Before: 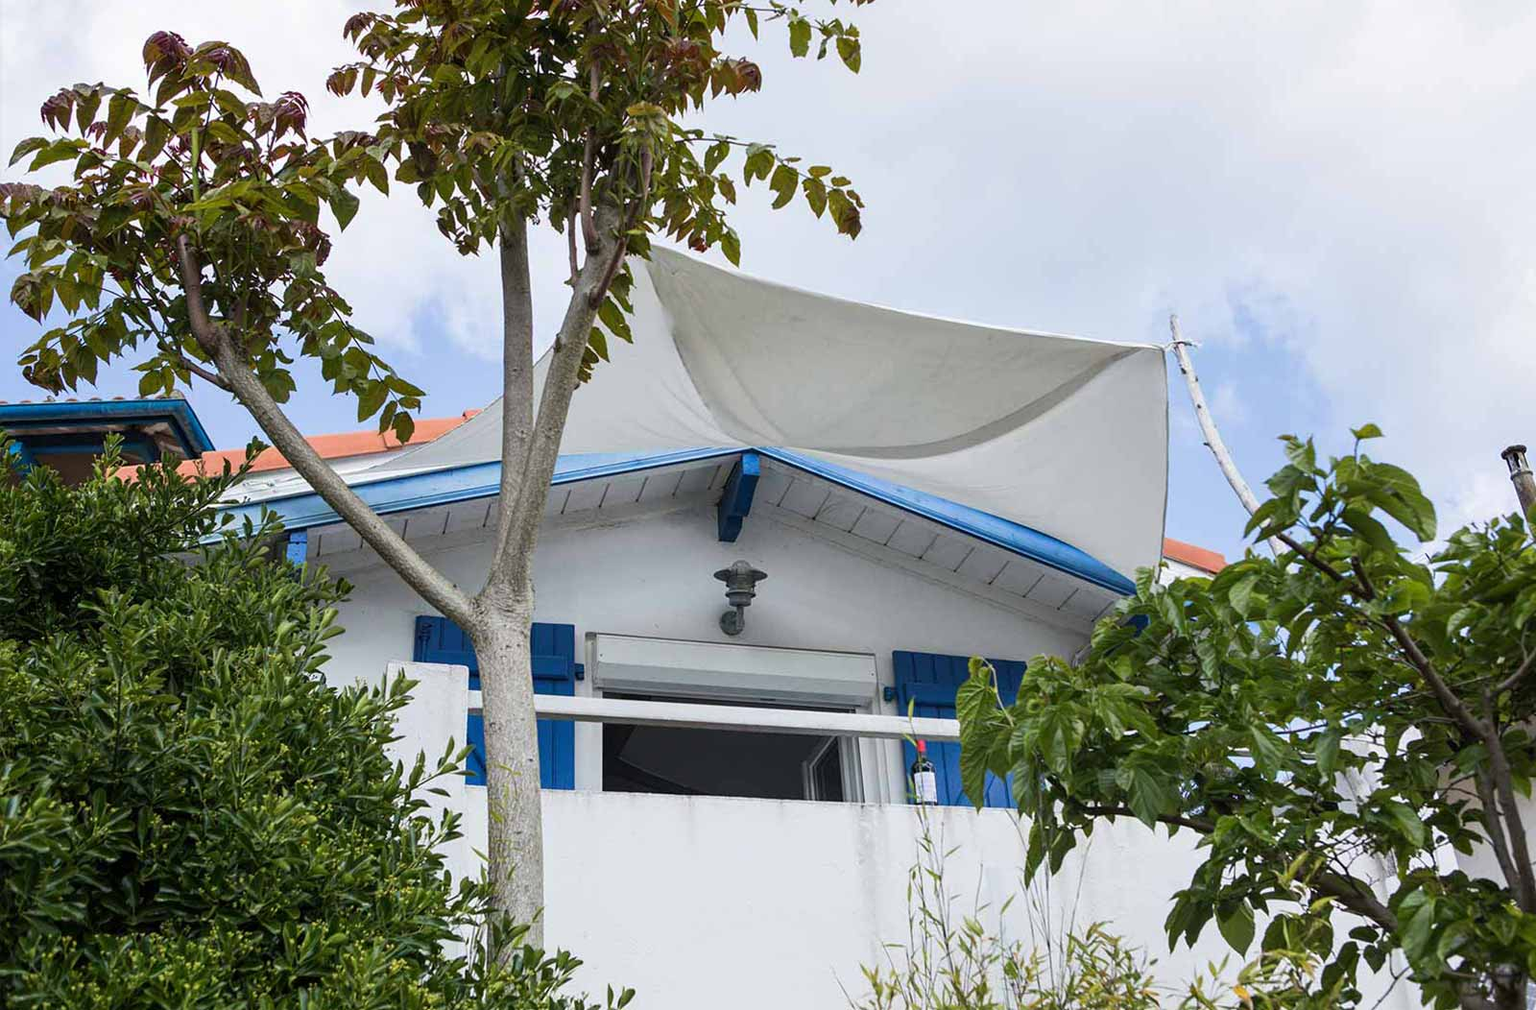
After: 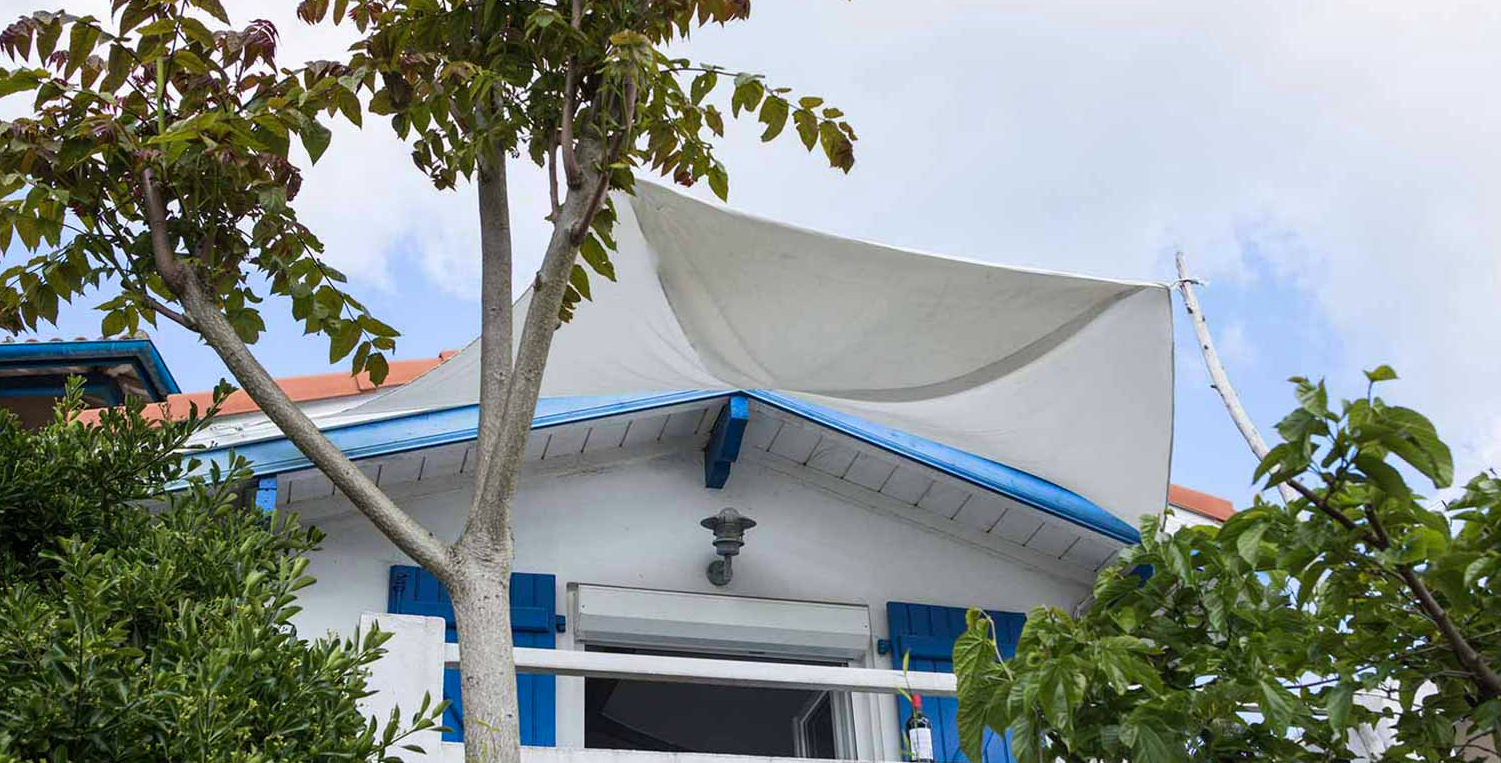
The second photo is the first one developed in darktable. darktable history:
color zones: curves: ch0 [(0.068, 0.464) (0.25, 0.5) (0.48, 0.508) (0.75, 0.536) (0.886, 0.476) (0.967, 0.456)]; ch1 [(0.066, 0.456) (0.25, 0.5) (0.616, 0.508) (0.746, 0.56) (0.934, 0.444)]
crop: left 2.737%, top 7.287%, right 3.421%, bottom 20.179%
